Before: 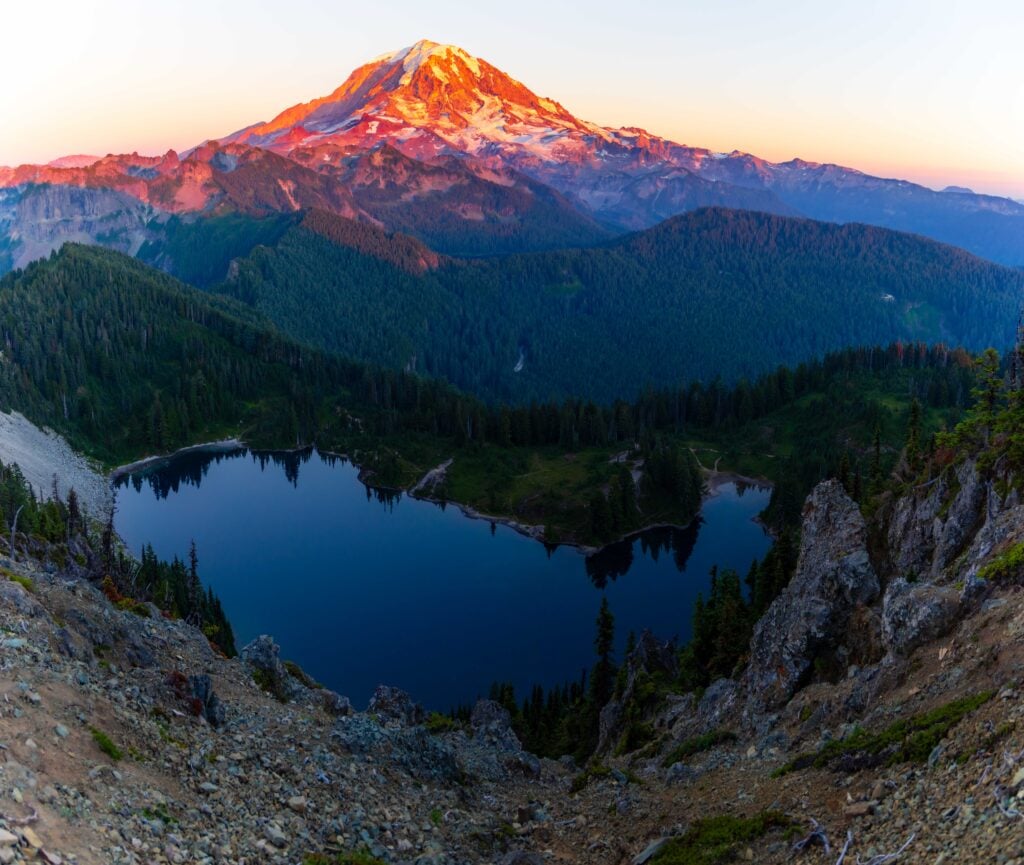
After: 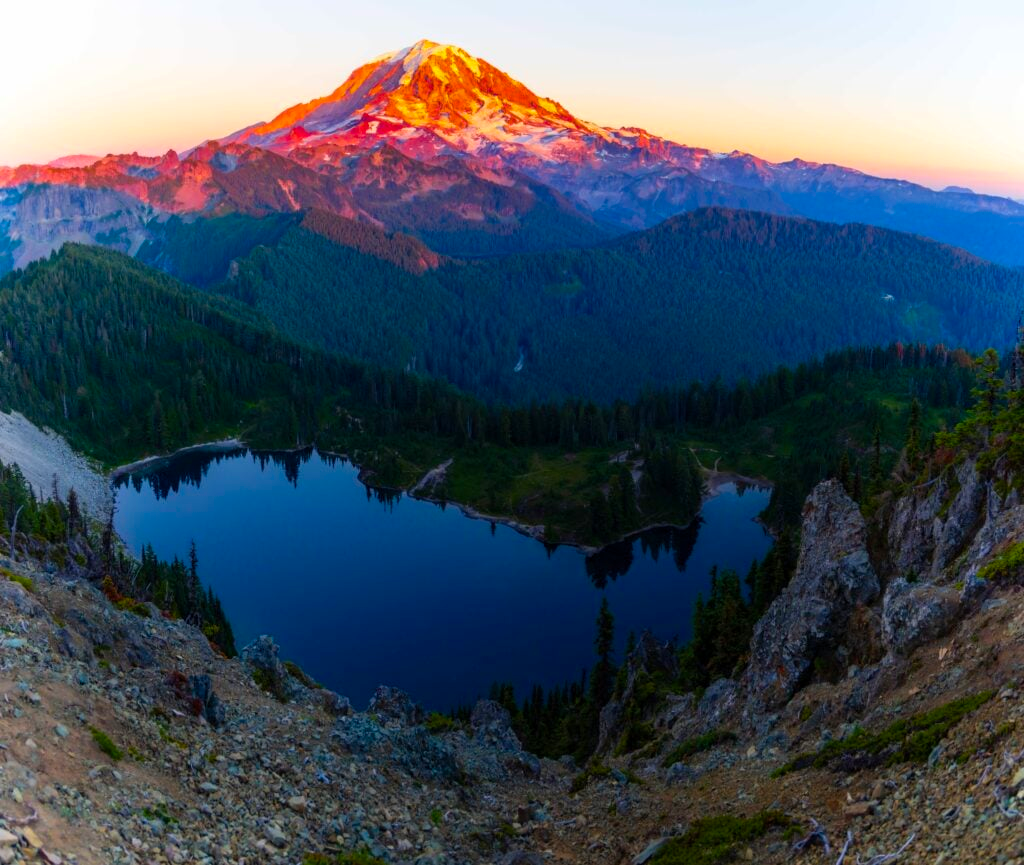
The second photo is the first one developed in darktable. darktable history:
color balance rgb: white fulcrum 1.02 EV, linear chroma grading › global chroma 0.429%, perceptual saturation grading › global saturation 30.508%, global vibrance 20%
